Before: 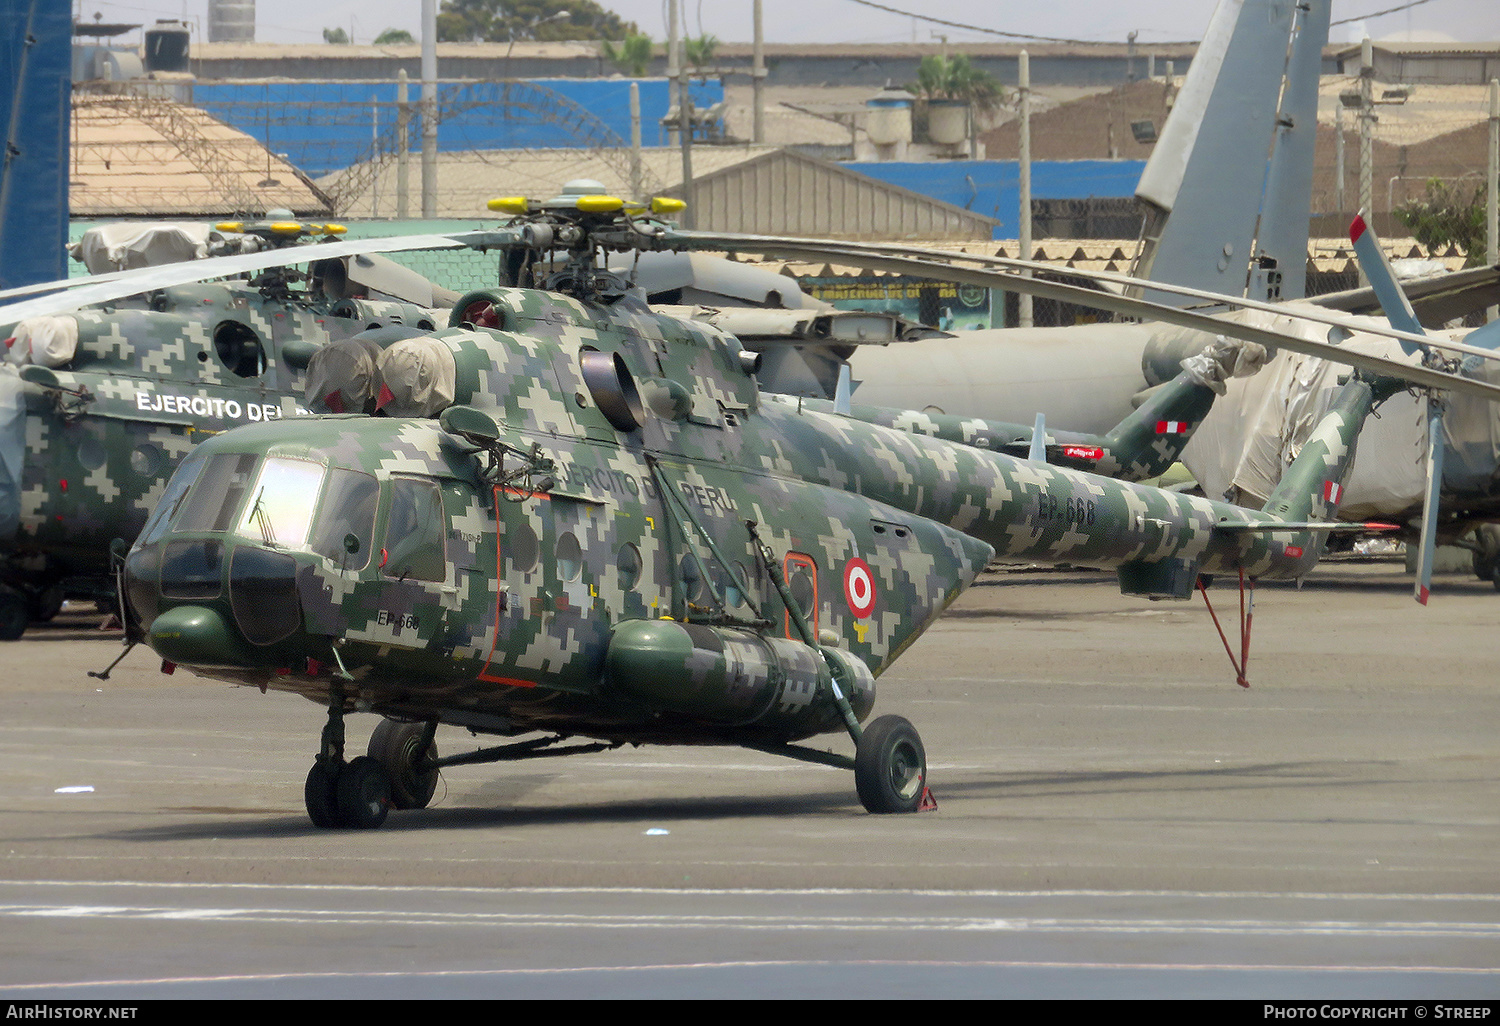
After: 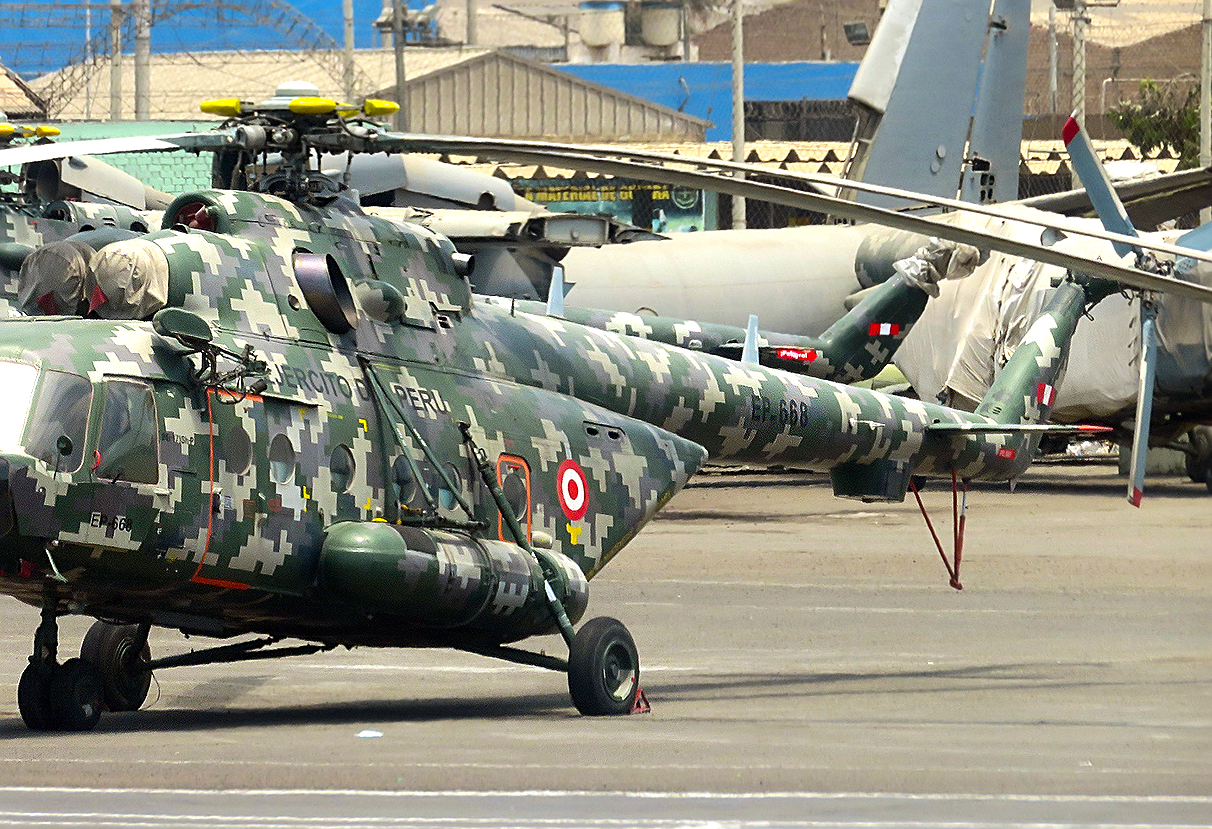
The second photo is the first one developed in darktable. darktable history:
sharpen: on, module defaults
color balance: output saturation 120%
tone equalizer: -8 EV -0.75 EV, -7 EV -0.7 EV, -6 EV -0.6 EV, -5 EV -0.4 EV, -3 EV 0.4 EV, -2 EV 0.6 EV, -1 EV 0.7 EV, +0 EV 0.75 EV, edges refinement/feathering 500, mask exposure compensation -1.57 EV, preserve details no
crop: left 19.159%, top 9.58%, bottom 9.58%
